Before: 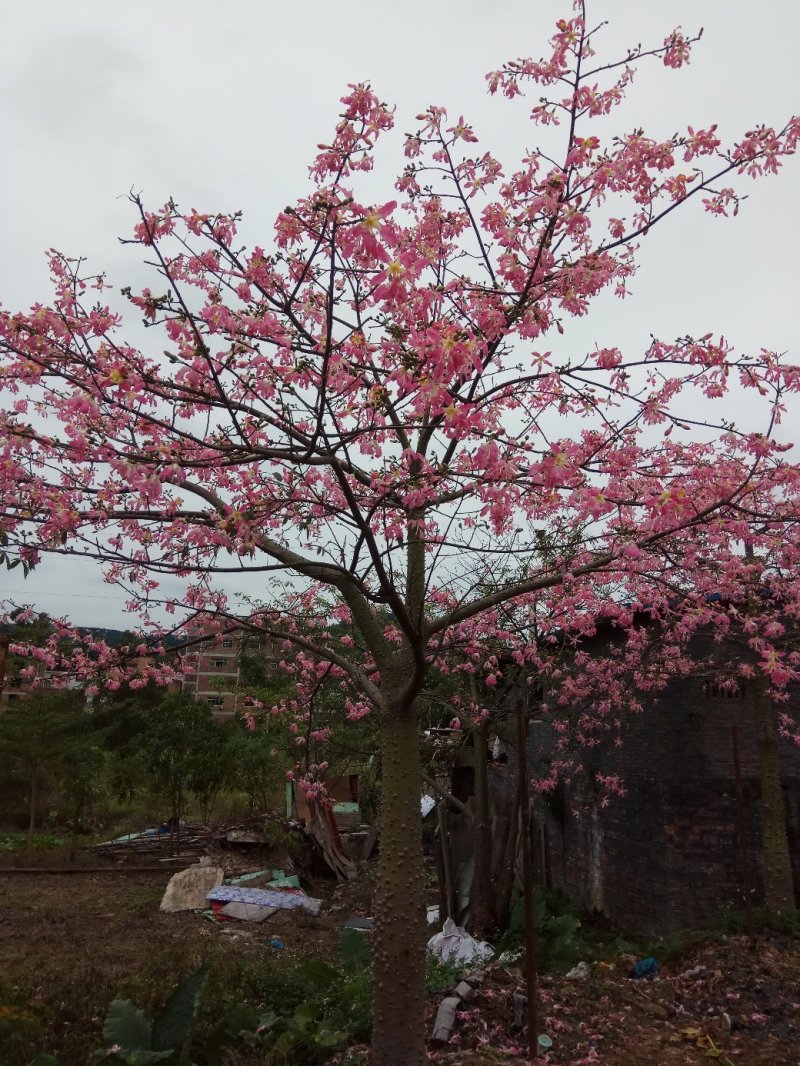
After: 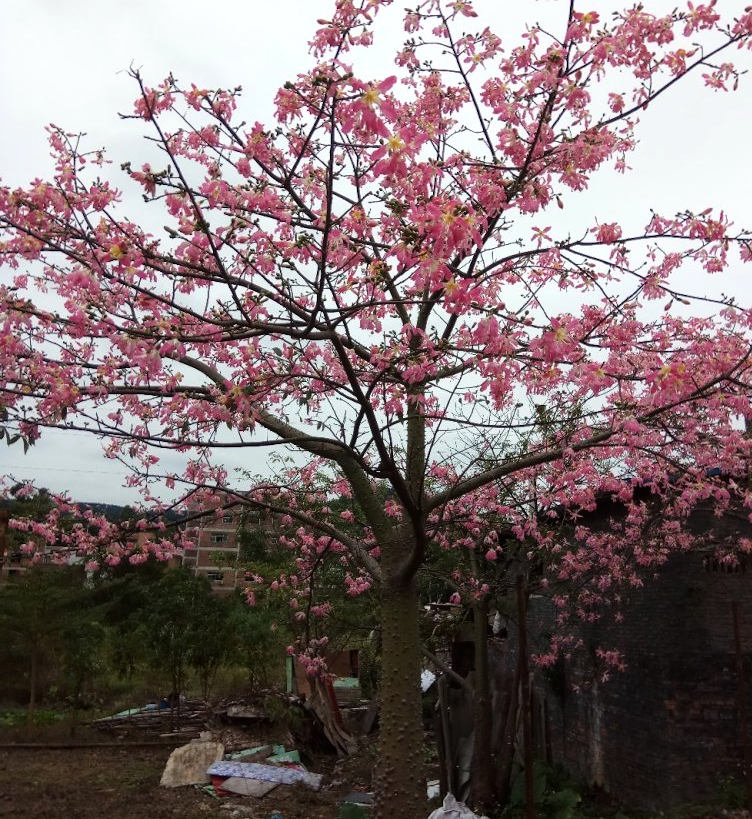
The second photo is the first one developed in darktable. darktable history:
crop and rotate: angle 0.054°, top 11.75%, right 5.834%, bottom 11.321%
tone equalizer: -8 EV -0.389 EV, -7 EV -0.384 EV, -6 EV -0.296 EV, -5 EV -0.202 EV, -3 EV 0.225 EV, -2 EV 0.304 EV, -1 EV 0.367 EV, +0 EV 0.401 EV
